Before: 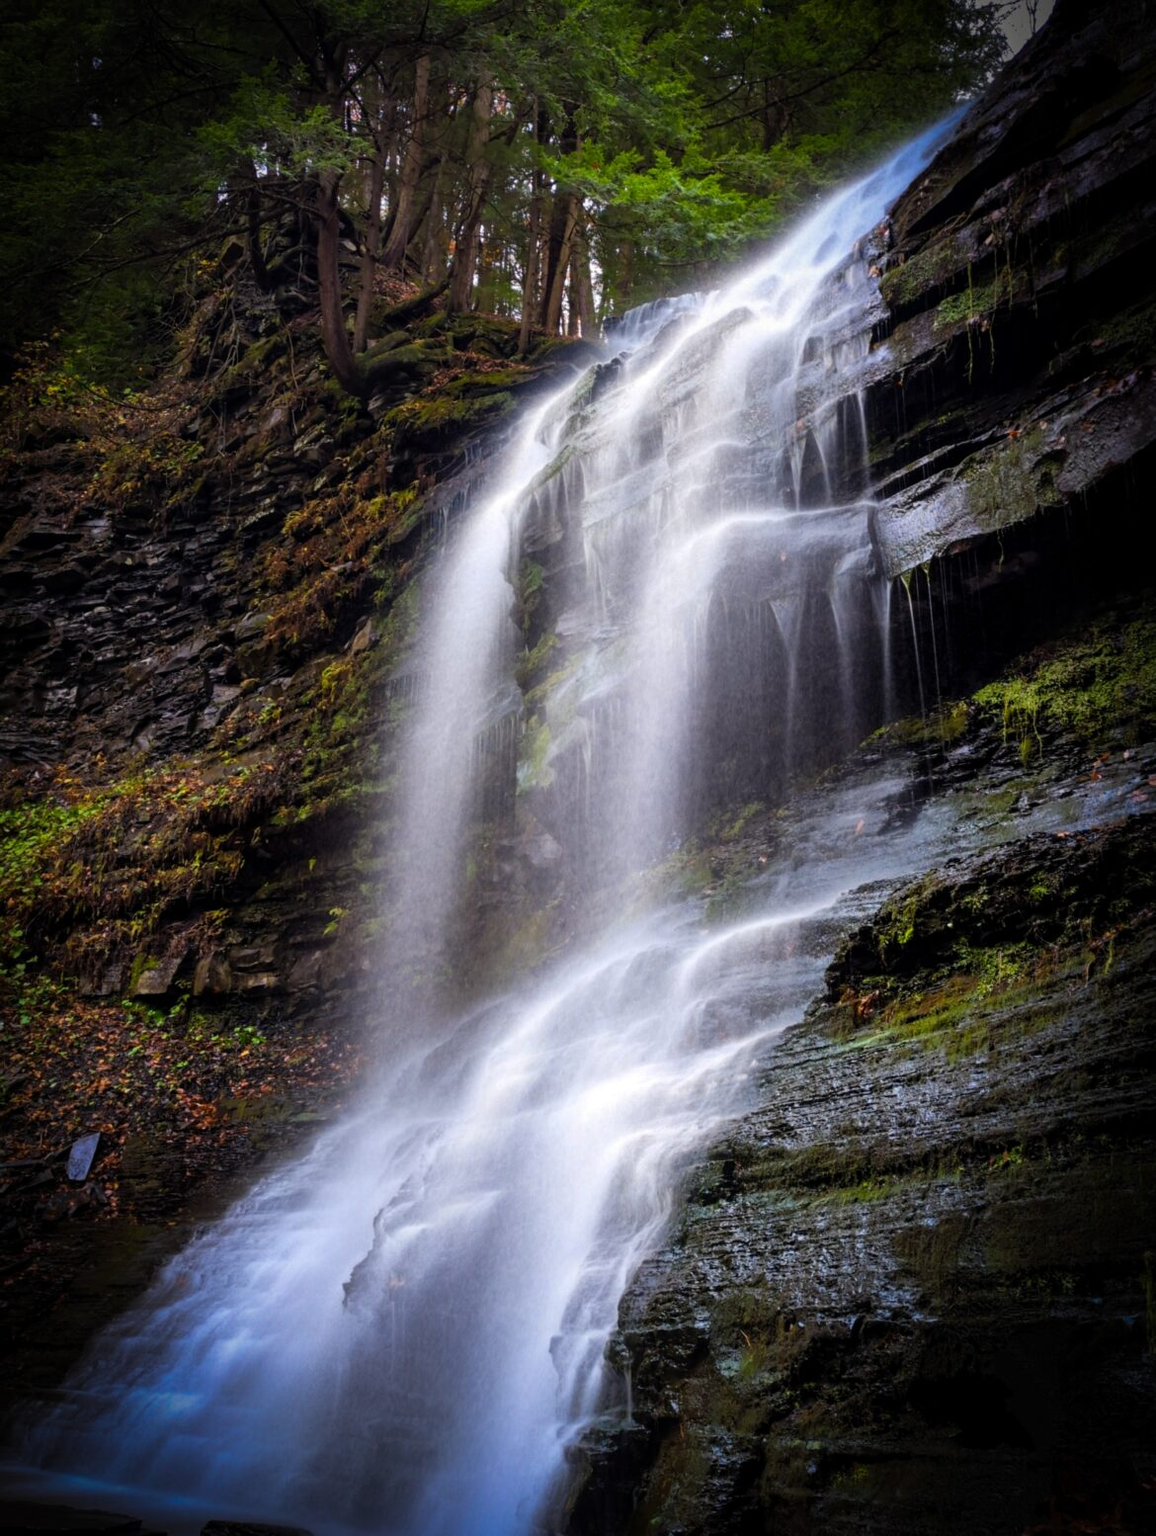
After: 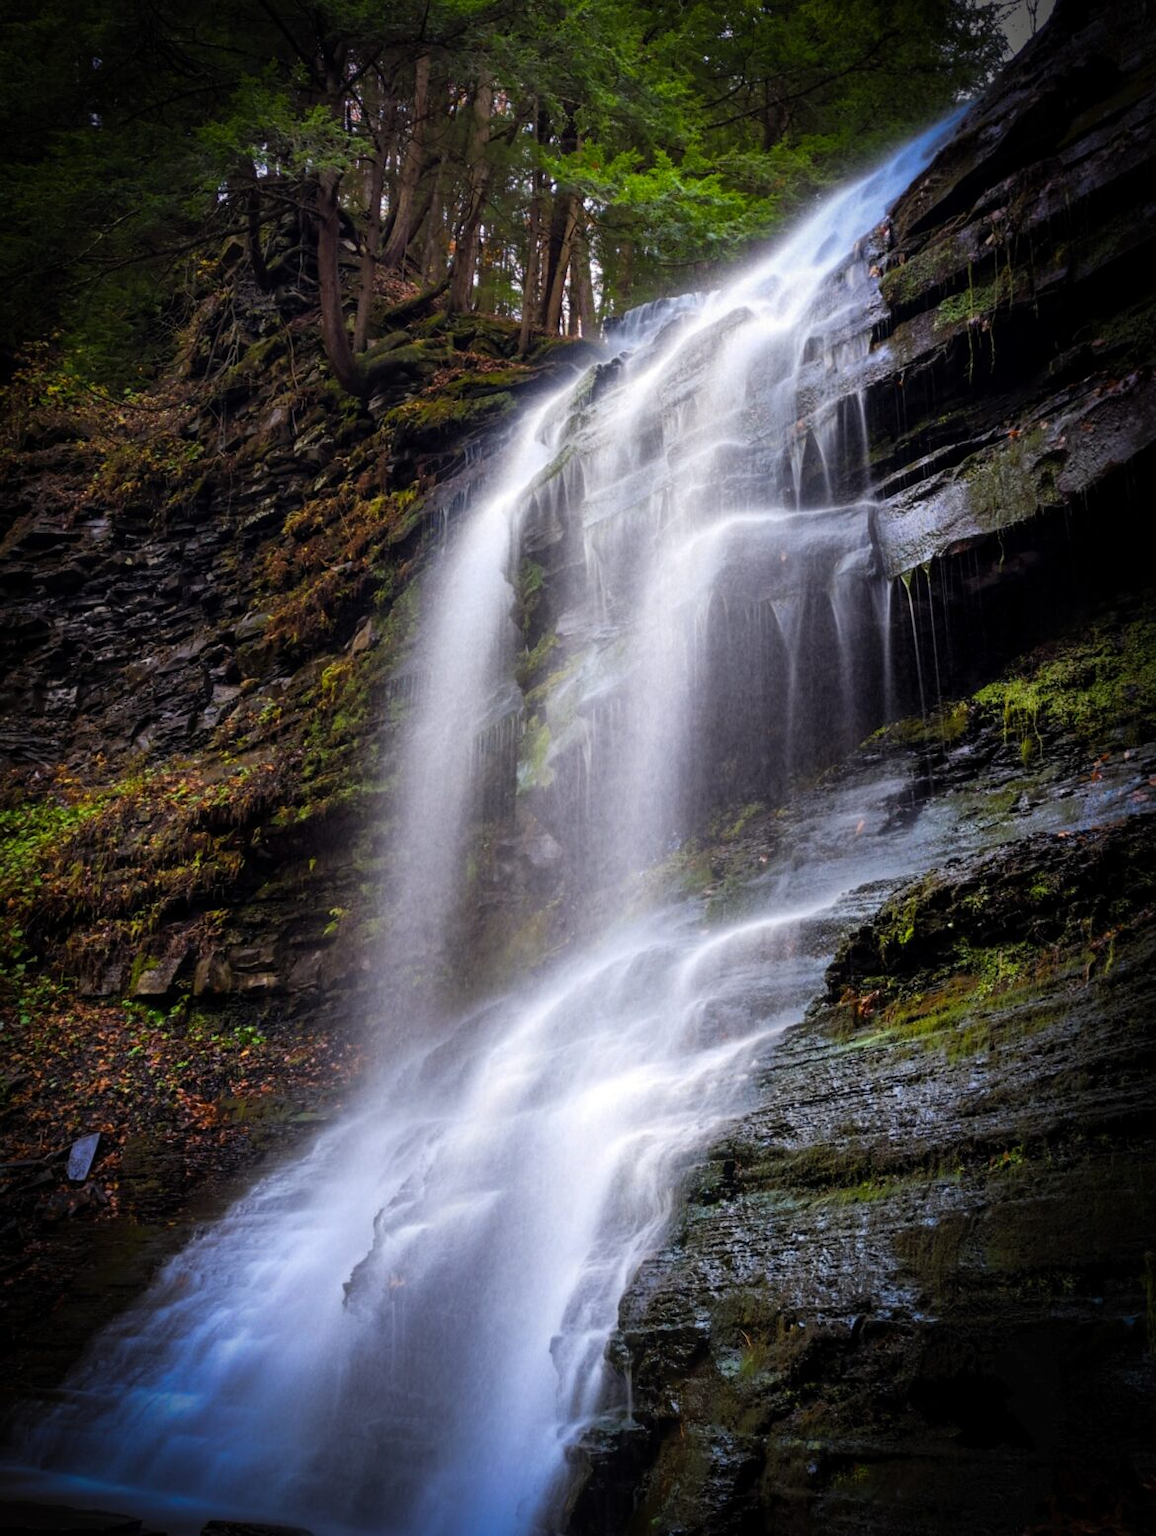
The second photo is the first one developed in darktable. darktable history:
levels: white 99.98%, levels [0, 0.498, 1]
